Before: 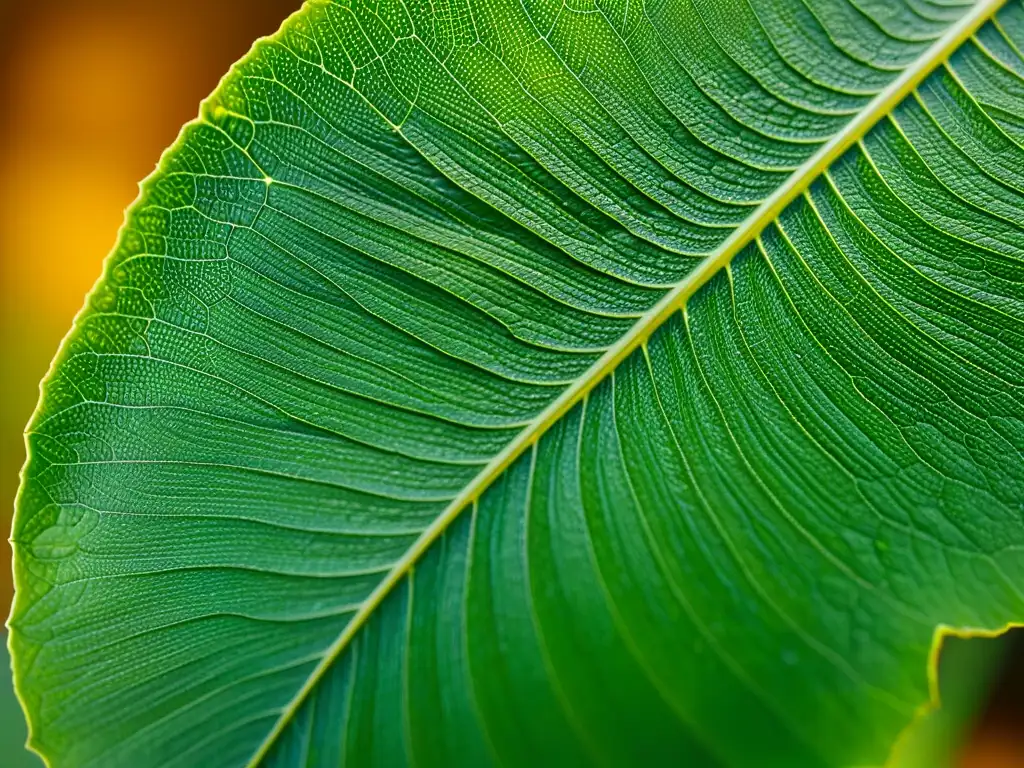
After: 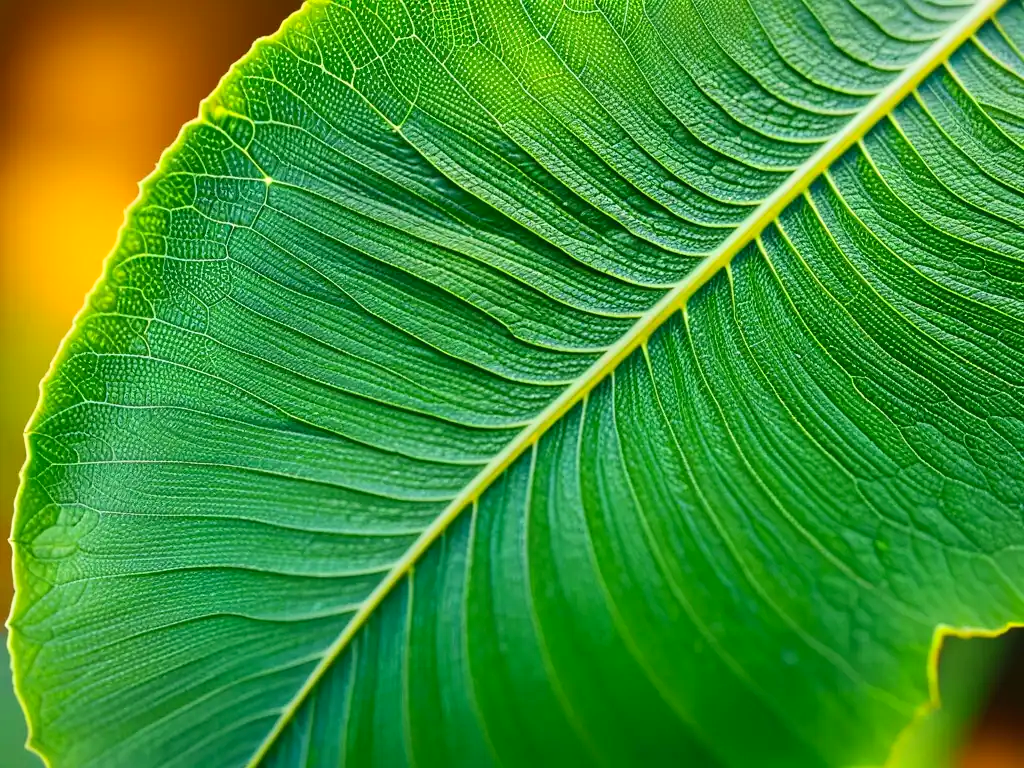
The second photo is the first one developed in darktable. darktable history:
contrast brightness saturation: contrast 0.196, brightness 0.142, saturation 0.141
tone equalizer: edges refinement/feathering 500, mask exposure compensation -1.57 EV, preserve details no
